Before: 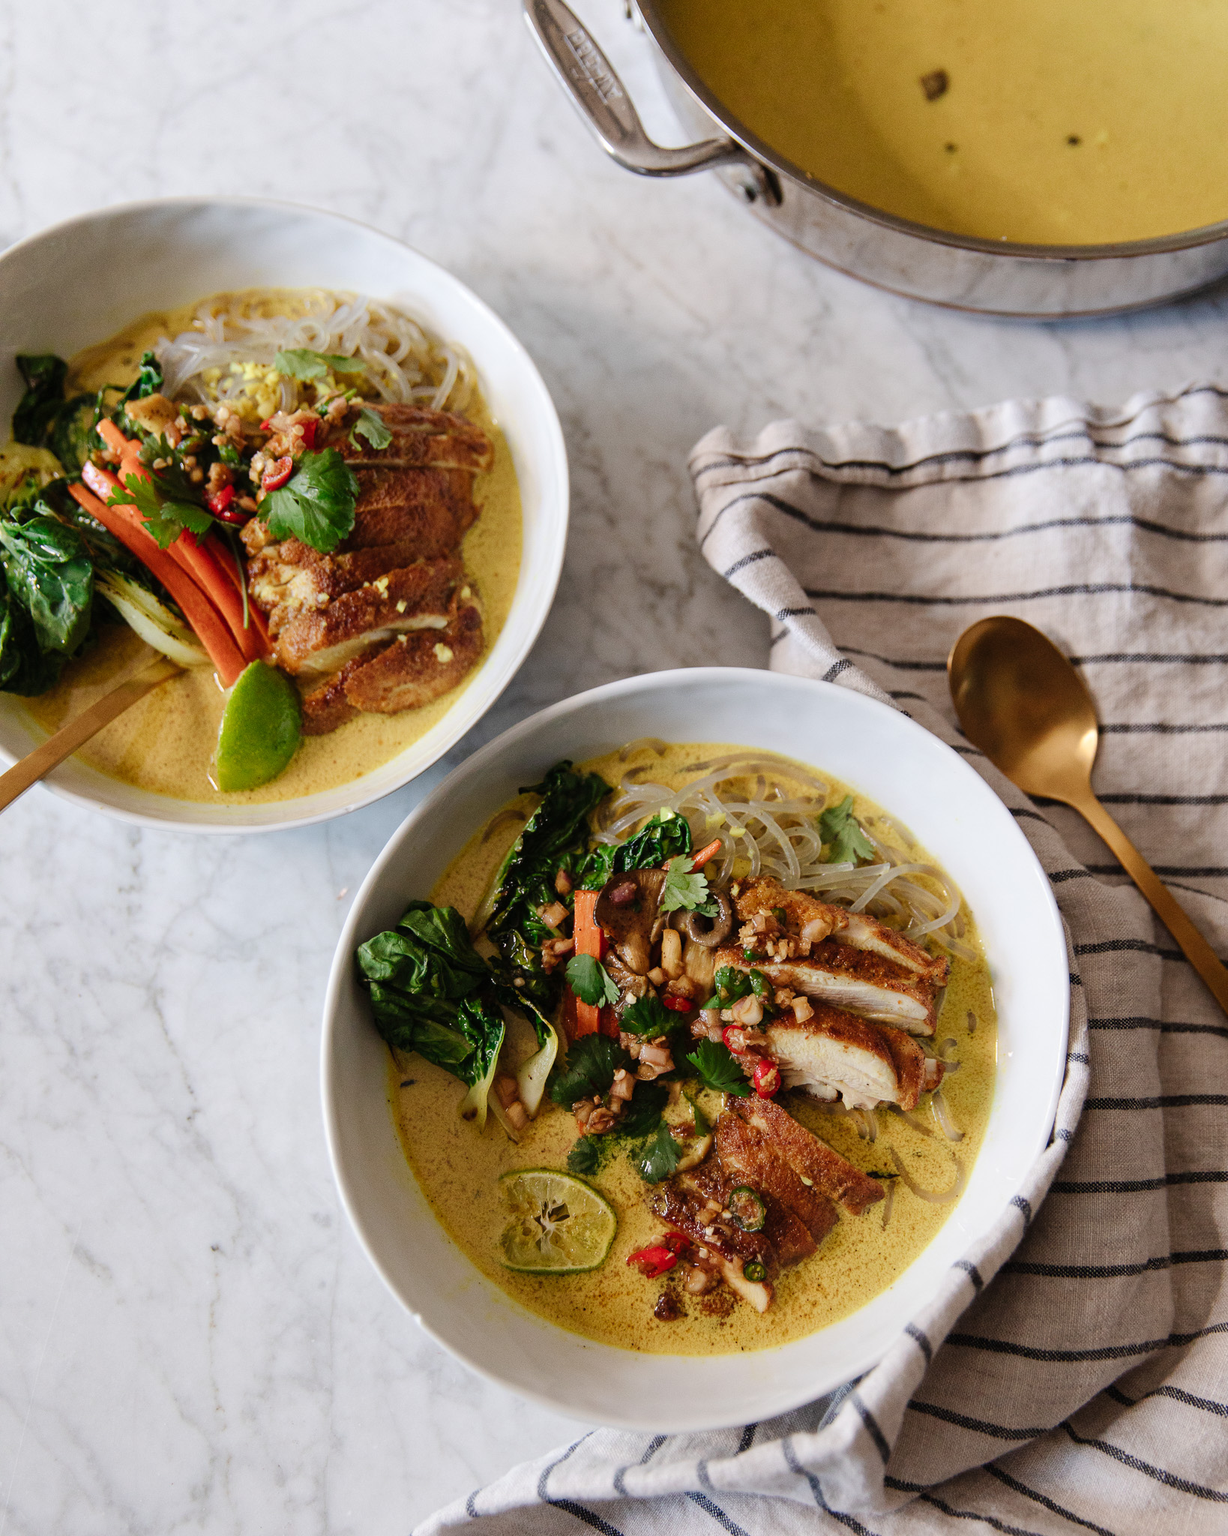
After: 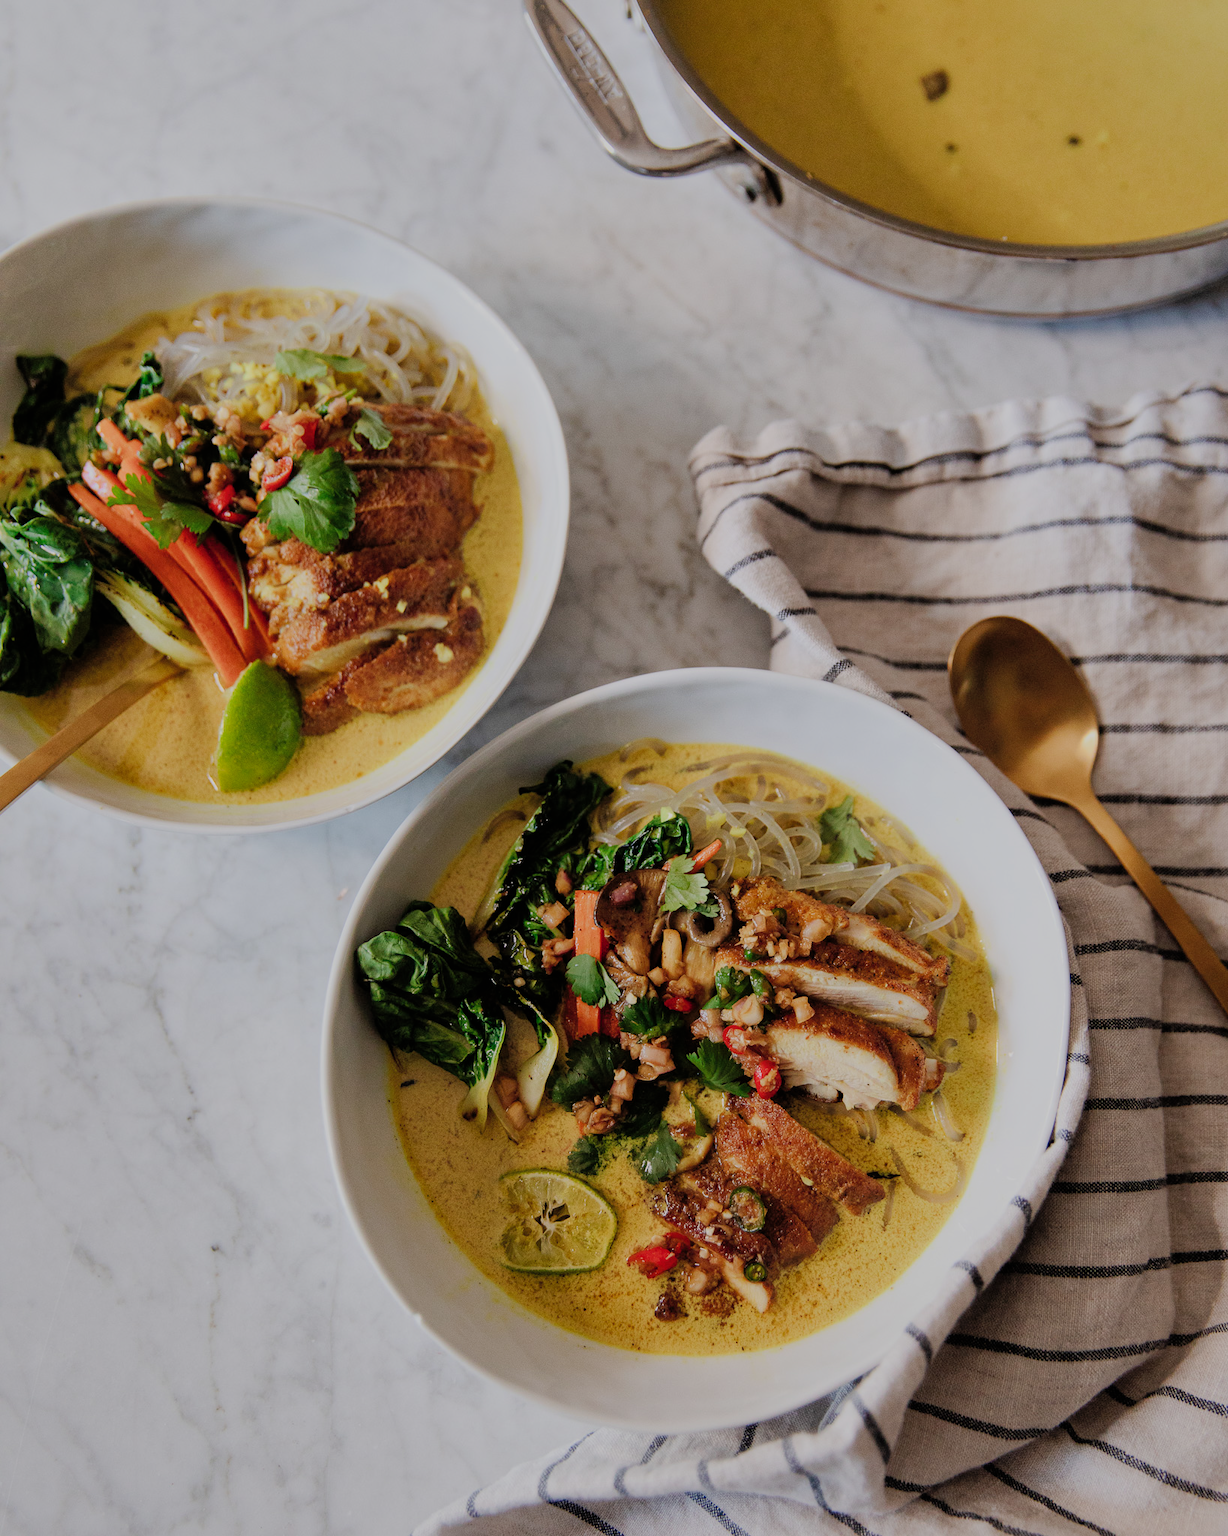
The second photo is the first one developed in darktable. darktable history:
filmic rgb: black relative exposure -7.65 EV, white relative exposure 4.56 EV, hardness 3.61
shadows and highlights: on, module defaults
